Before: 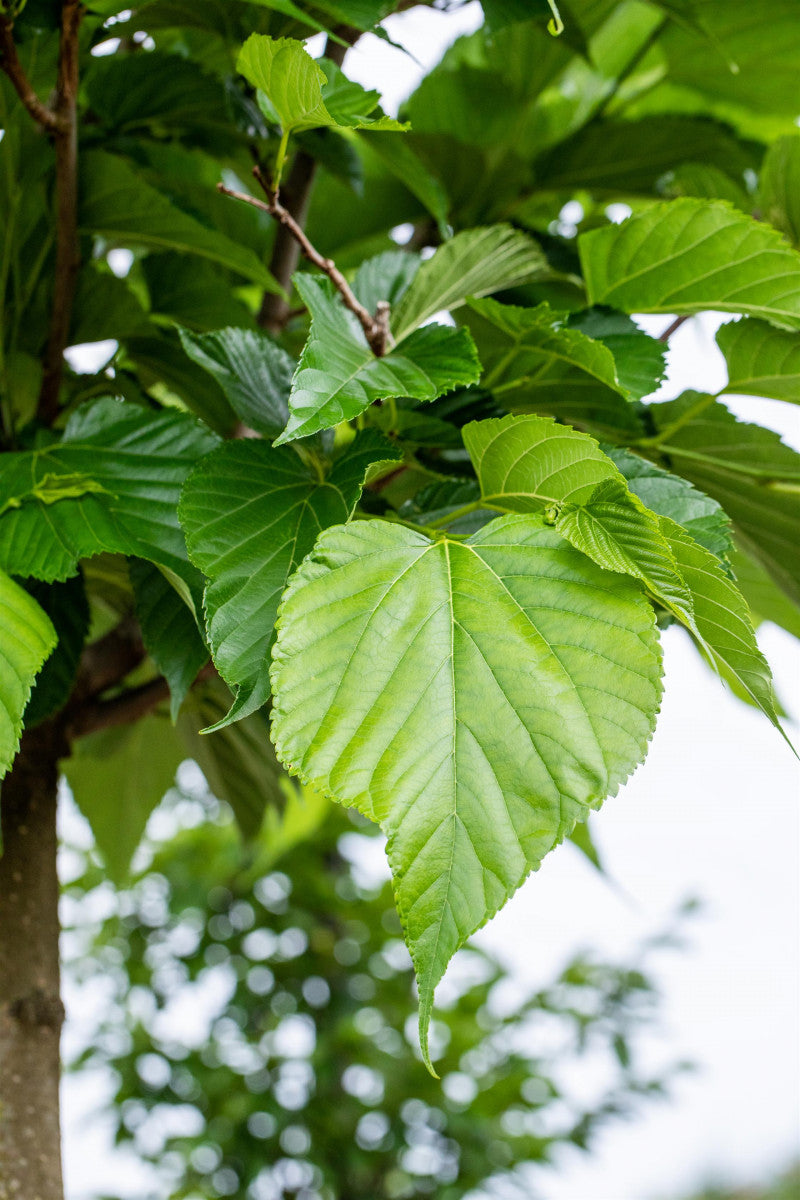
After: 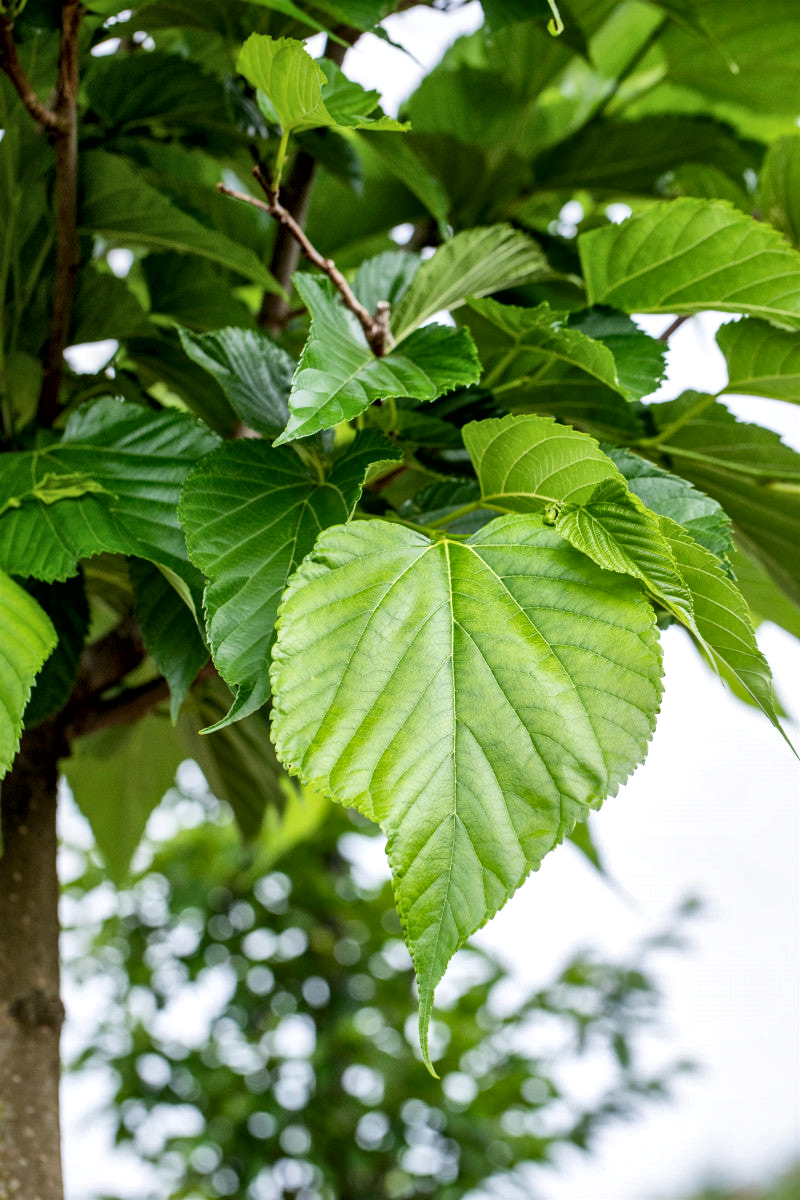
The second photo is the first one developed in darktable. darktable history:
local contrast: mode bilateral grid, contrast 19, coarseness 50, detail 150%, midtone range 0.2
